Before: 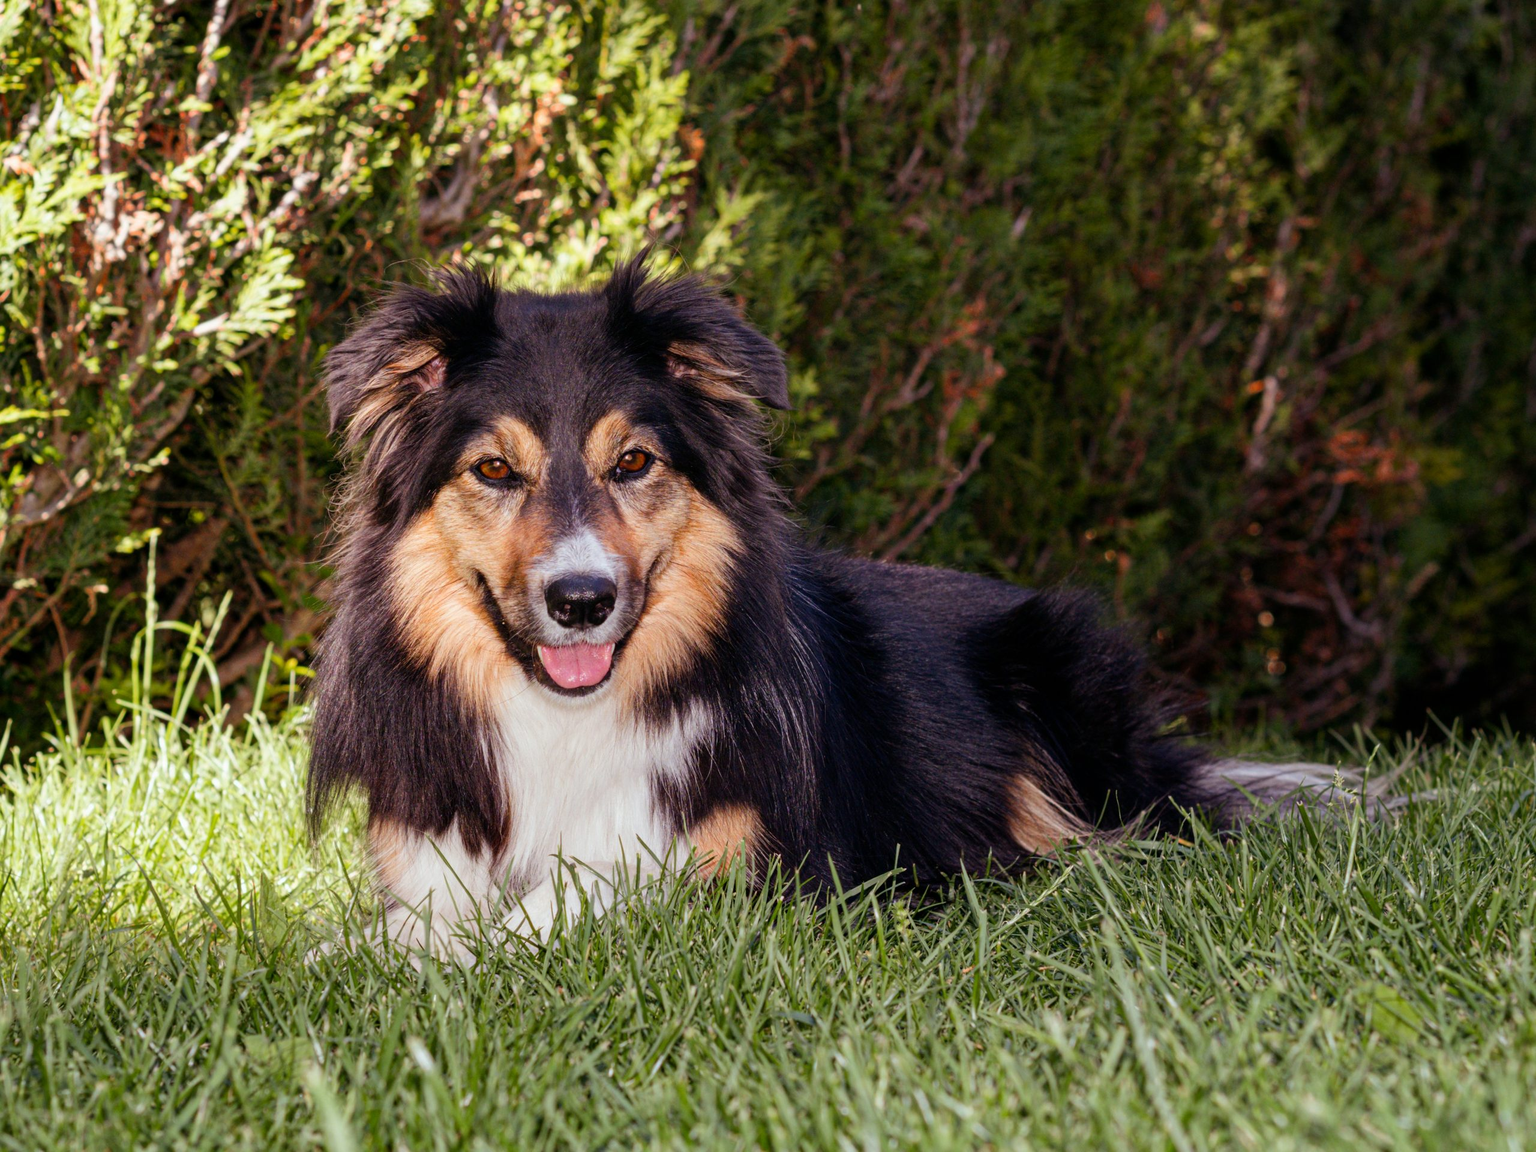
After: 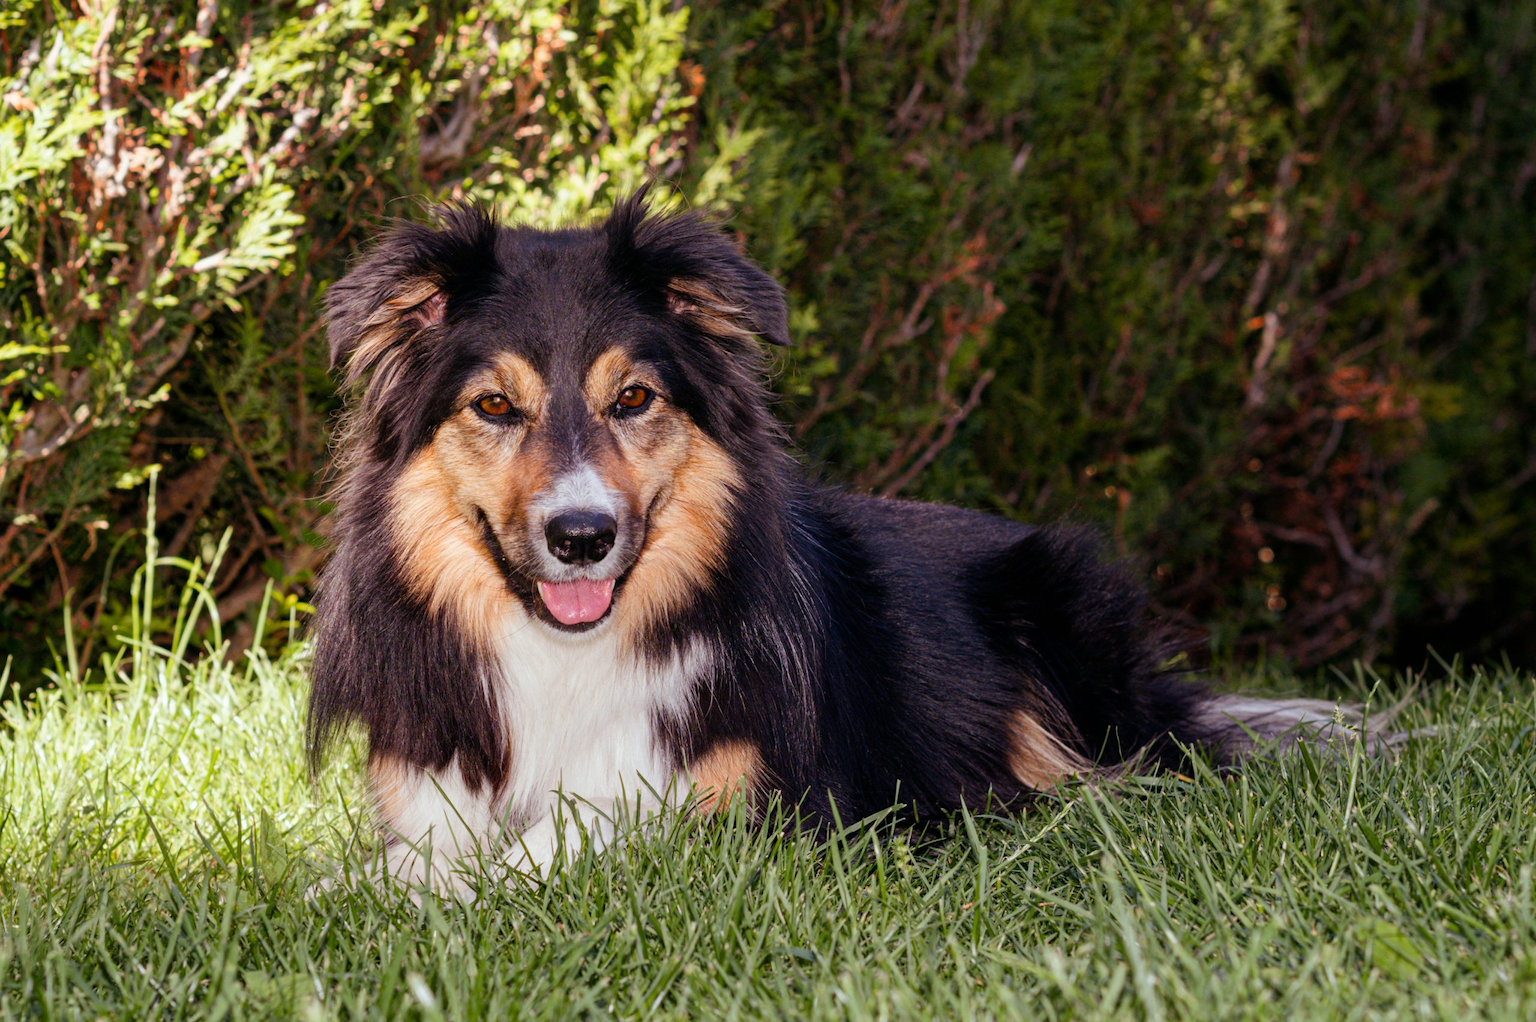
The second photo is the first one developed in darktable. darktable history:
bloom: size 9%, threshold 100%, strength 7%
crop and rotate: top 5.609%, bottom 5.609%
